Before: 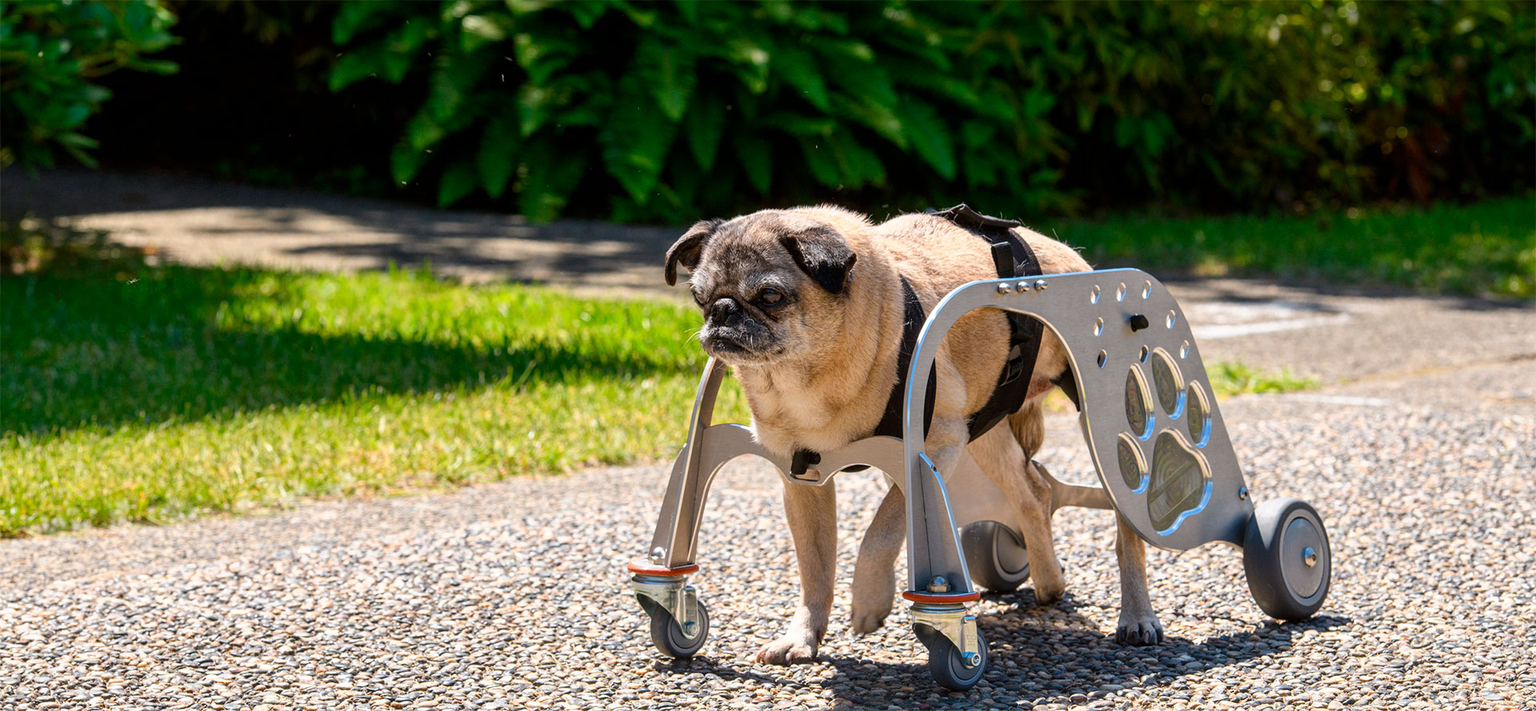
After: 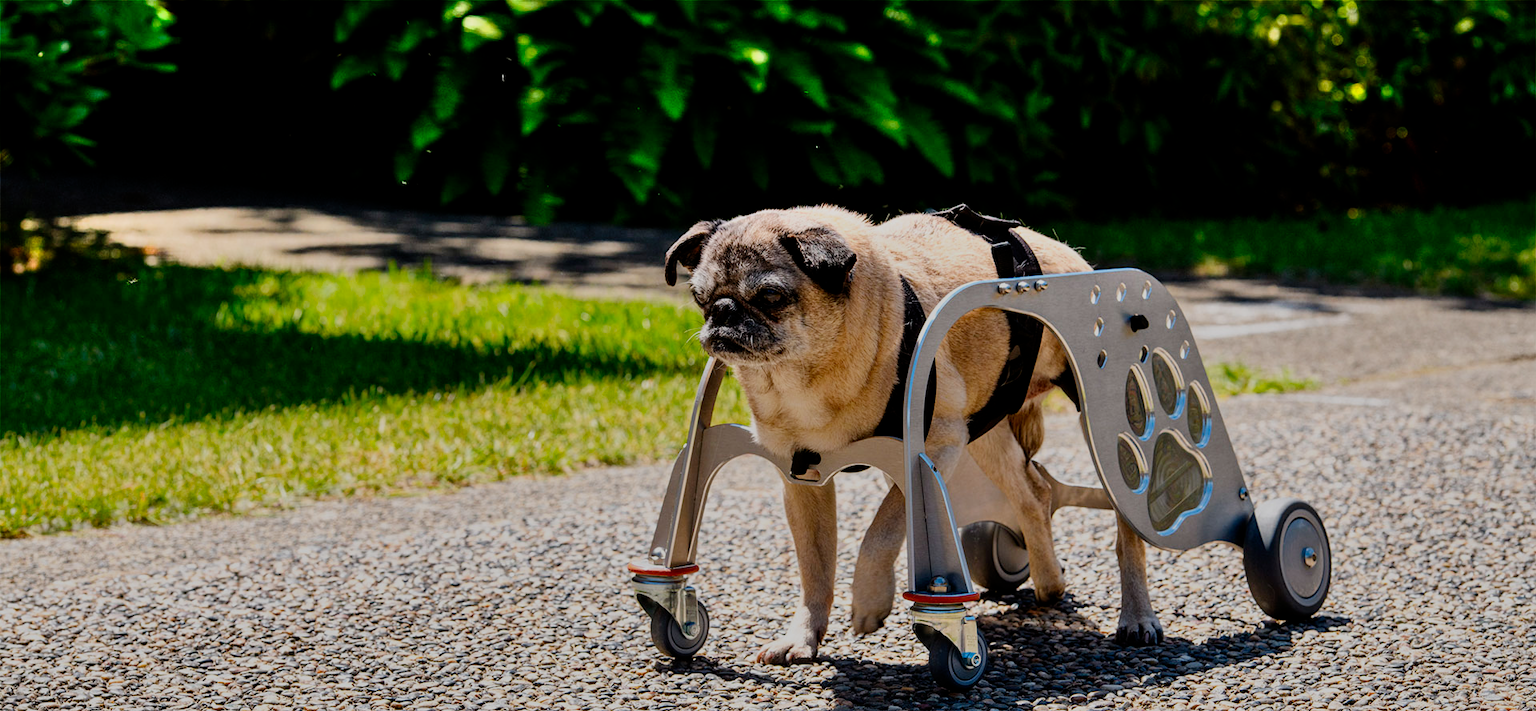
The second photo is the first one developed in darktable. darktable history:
contrast brightness saturation: contrast 0.08, saturation 0.02
white balance: emerald 1
filmic rgb: middle gray luminance 29%, black relative exposure -10.3 EV, white relative exposure 5.5 EV, threshold 6 EV, target black luminance 0%, hardness 3.95, latitude 2.04%, contrast 1.132, highlights saturation mix 5%, shadows ↔ highlights balance 15.11%, add noise in highlights 0, preserve chrominance no, color science v3 (2019), use custom middle-gray values true, iterations of high-quality reconstruction 0, contrast in highlights soft, enable highlight reconstruction true
shadows and highlights: shadows 53, soften with gaussian
